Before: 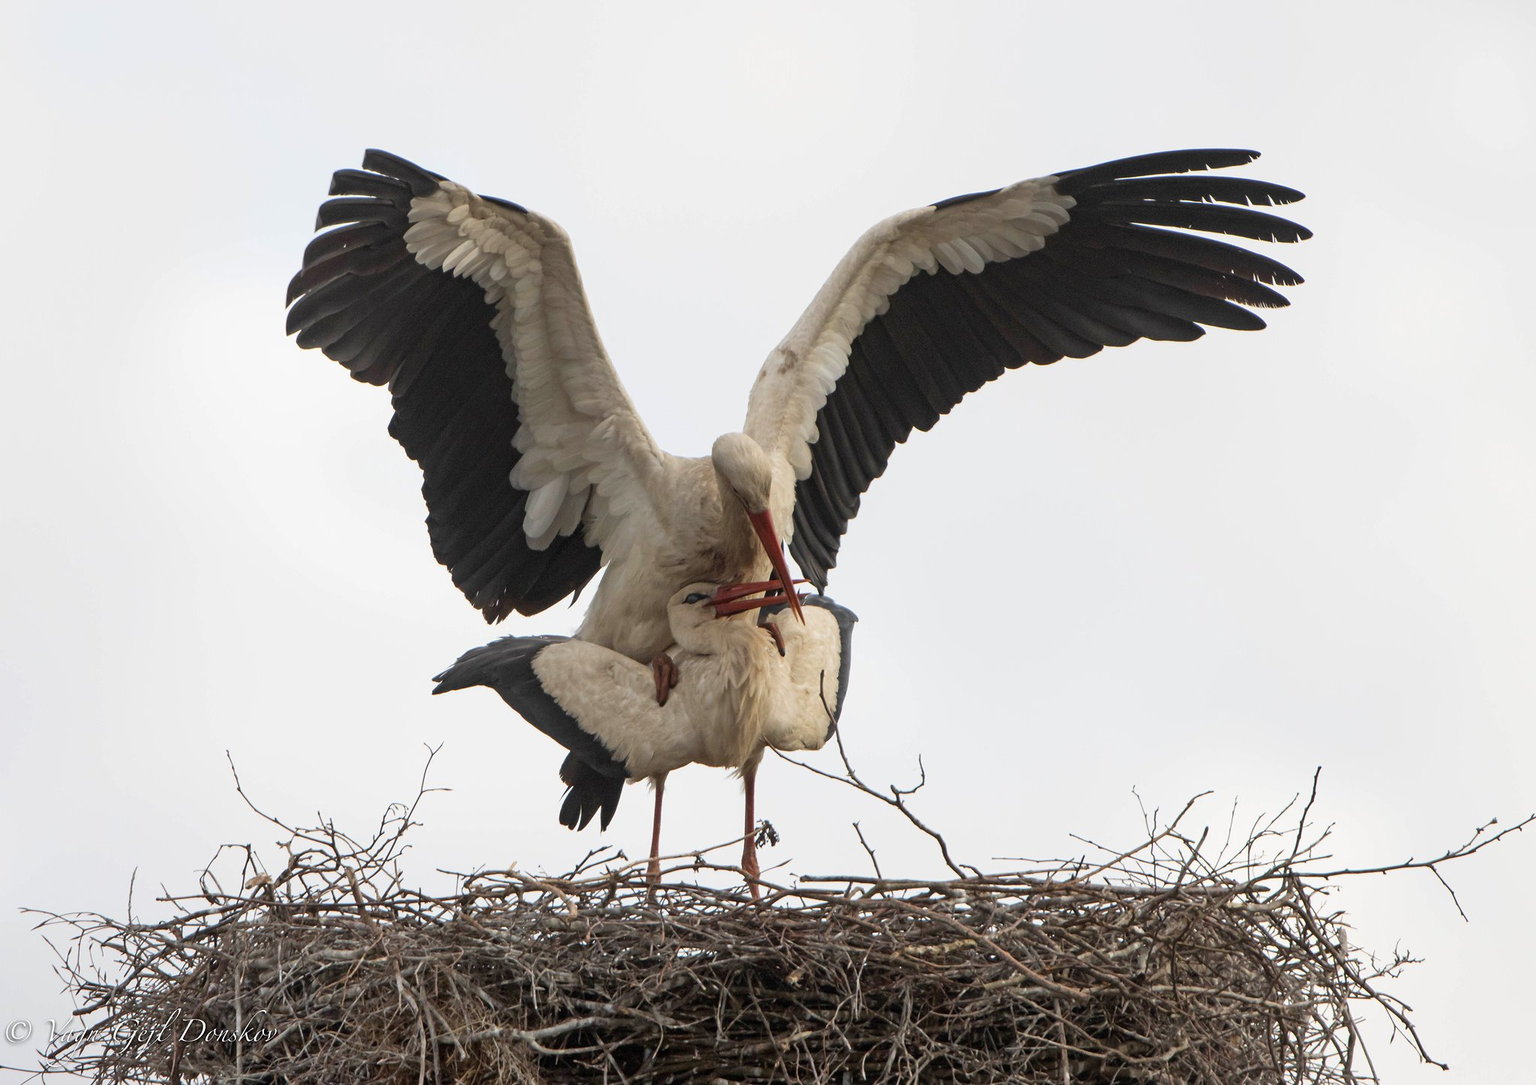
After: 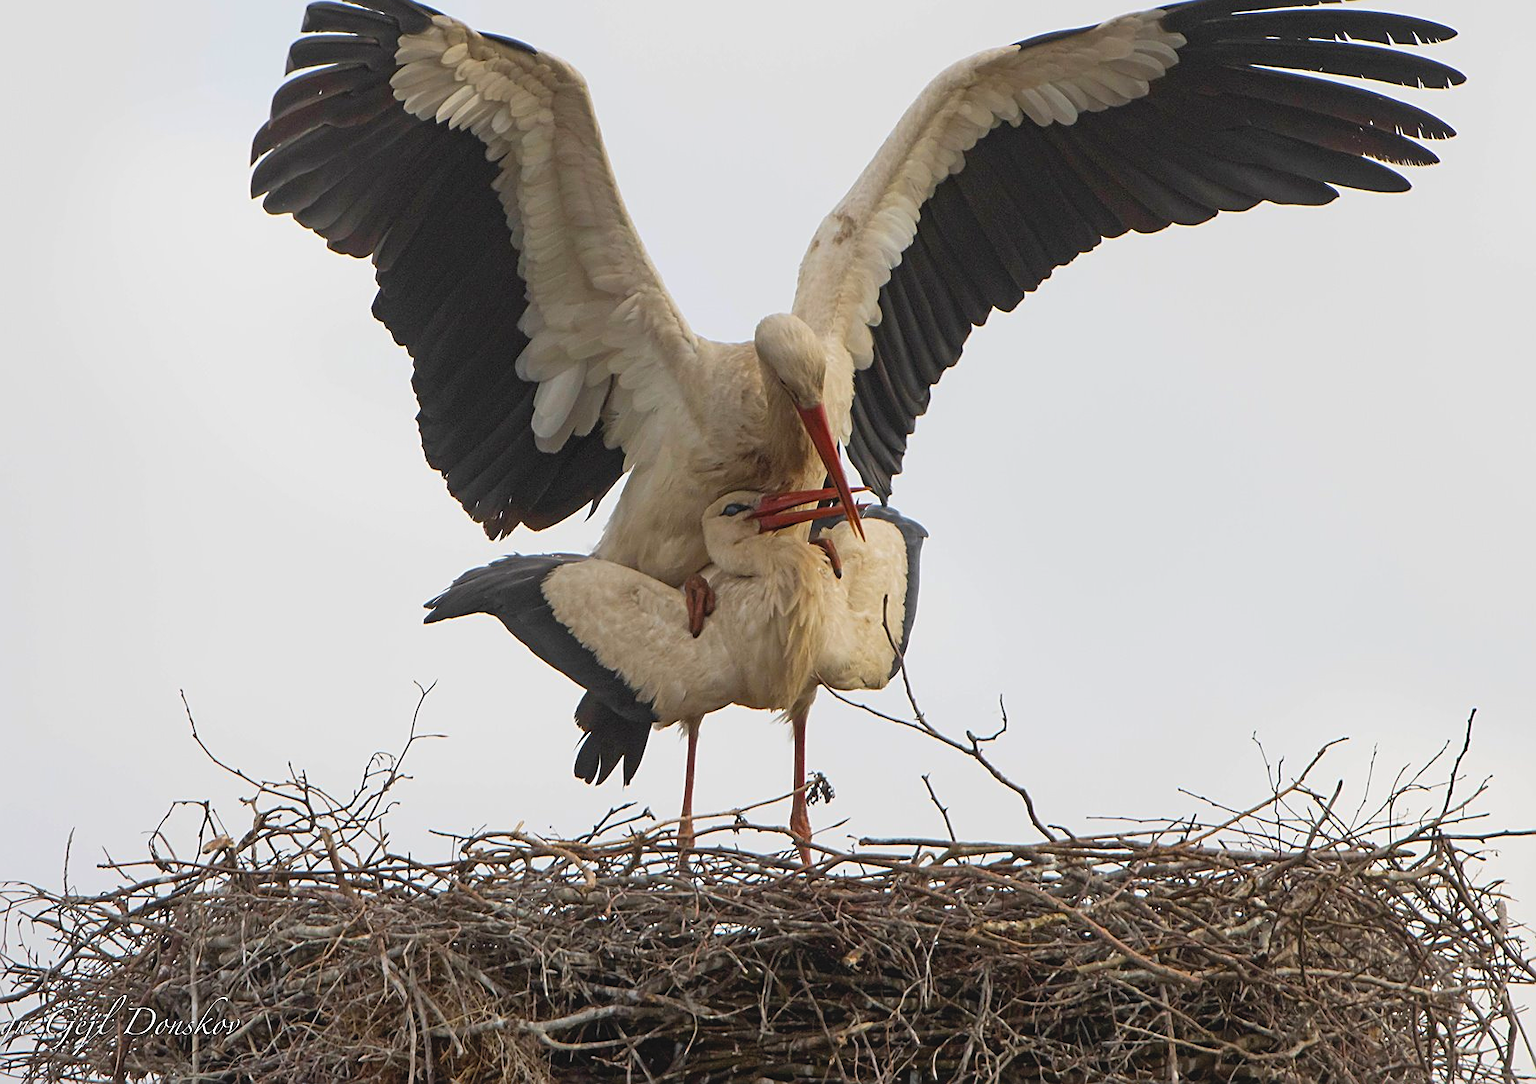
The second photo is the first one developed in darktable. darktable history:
contrast brightness saturation: contrast -0.11
color balance rgb: perceptual saturation grading › global saturation 20%, global vibrance 20%
crop and rotate: left 4.842%, top 15.51%, right 10.668%
sharpen: on, module defaults
